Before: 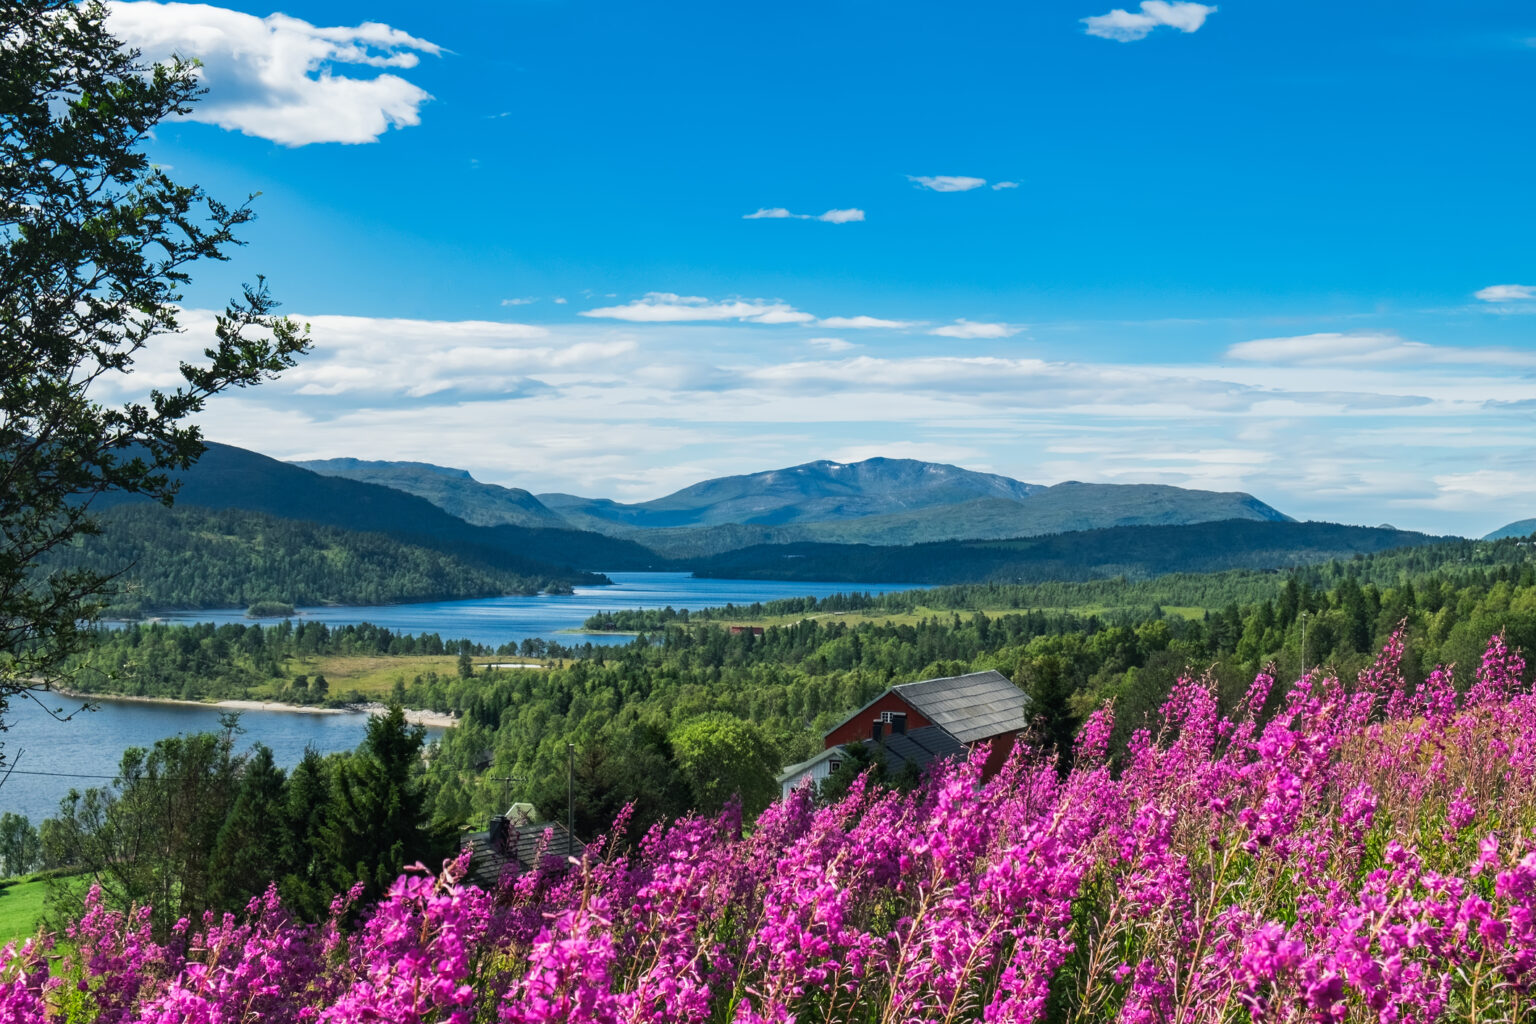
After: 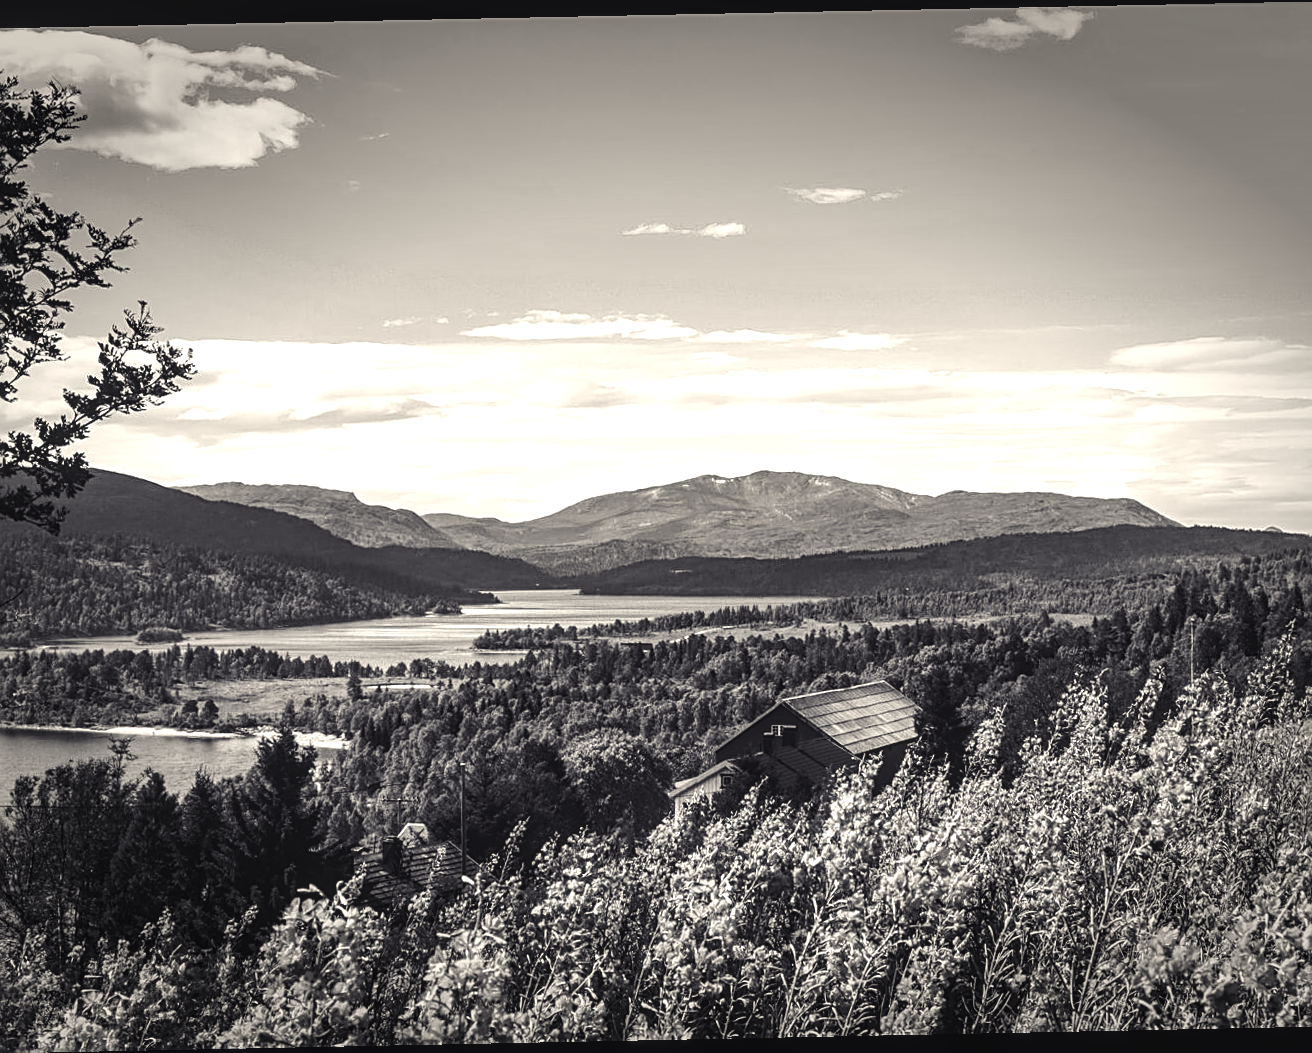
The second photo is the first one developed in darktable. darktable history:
color balance rgb: shadows lift › chroma 3%, shadows lift › hue 280.8°, power › hue 330°, highlights gain › chroma 3%, highlights gain › hue 75.6°, global offset › luminance 0.7%, perceptual saturation grading › global saturation 20%, perceptual saturation grading › highlights -25%, perceptual saturation grading › shadows 50%, global vibrance 20.33%
sharpen: on, module defaults
rotate and perspective: rotation -1.17°, automatic cropping off
tone equalizer: -8 EV -1.08 EV, -7 EV -1.01 EV, -6 EV -0.867 EV, -5 EV -0.578 EV, -3 EV 0.578 EV, -2 EV 0.867 EV, -1 EV 1.01 EV, +0 EV 1.08 EV, edges refinement/feathering 500, mask exposure compensation -1.57 EV, preserve details no
color calibration: output gray [0.21, 0.42, 0.37, 0], gray › normalize channels true, illuminant same as pipeline (D50), adaptation XYZ, x 0.346, y 0.359, gamut compression 0
local contrast: detail 130%
crop: left 8.026%, right 7.374%
vignetting: fall-off start 70.97%, brightness -0.584, saturation -0.118, width/height ratio 1.333
